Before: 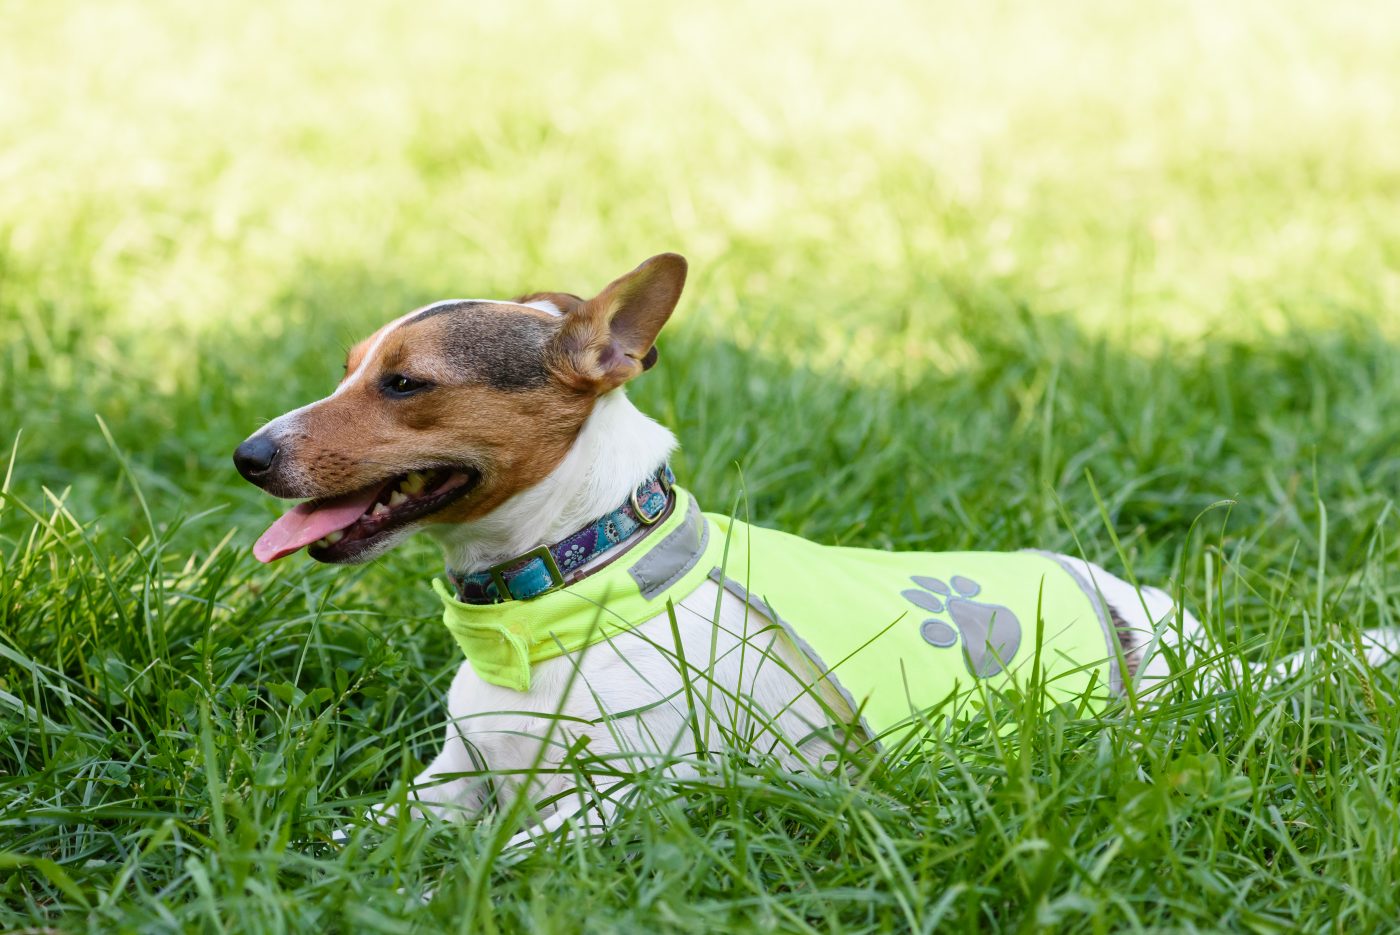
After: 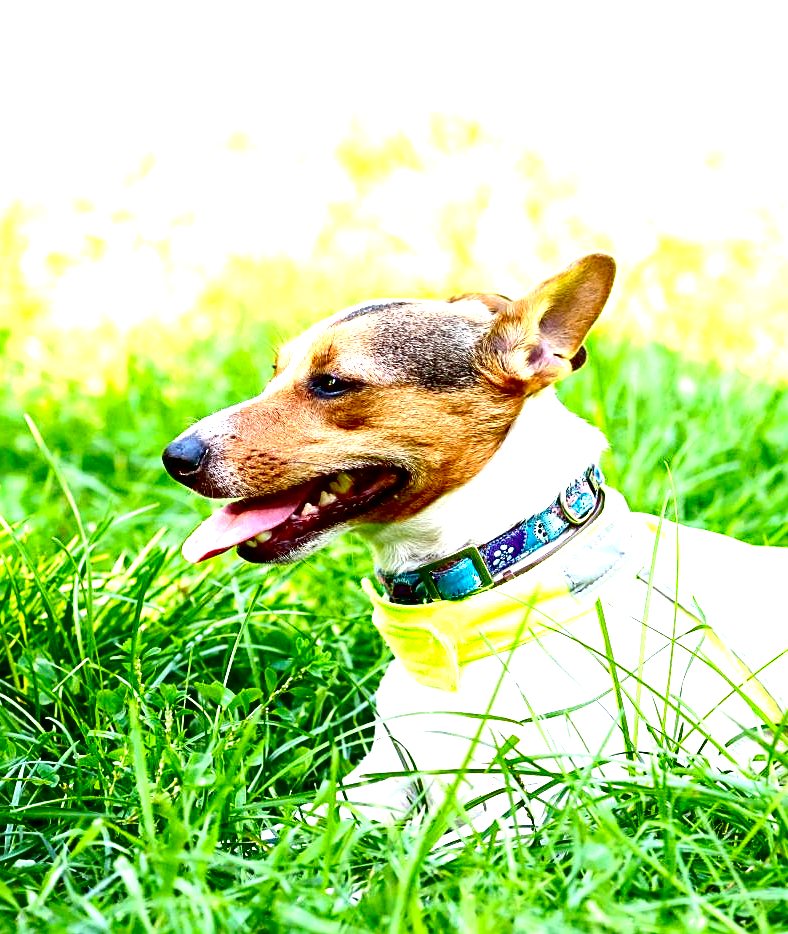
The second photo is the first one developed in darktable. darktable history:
sharpen: on, module defaults
crop: left 5.114%, right 38.589%
contrast brightness saturation: contrast 0.12, brightness -0.12, saturation 0.2
exposure: black level correction 0.016, exposure 1.774 EV, compensate highlight preservation false
